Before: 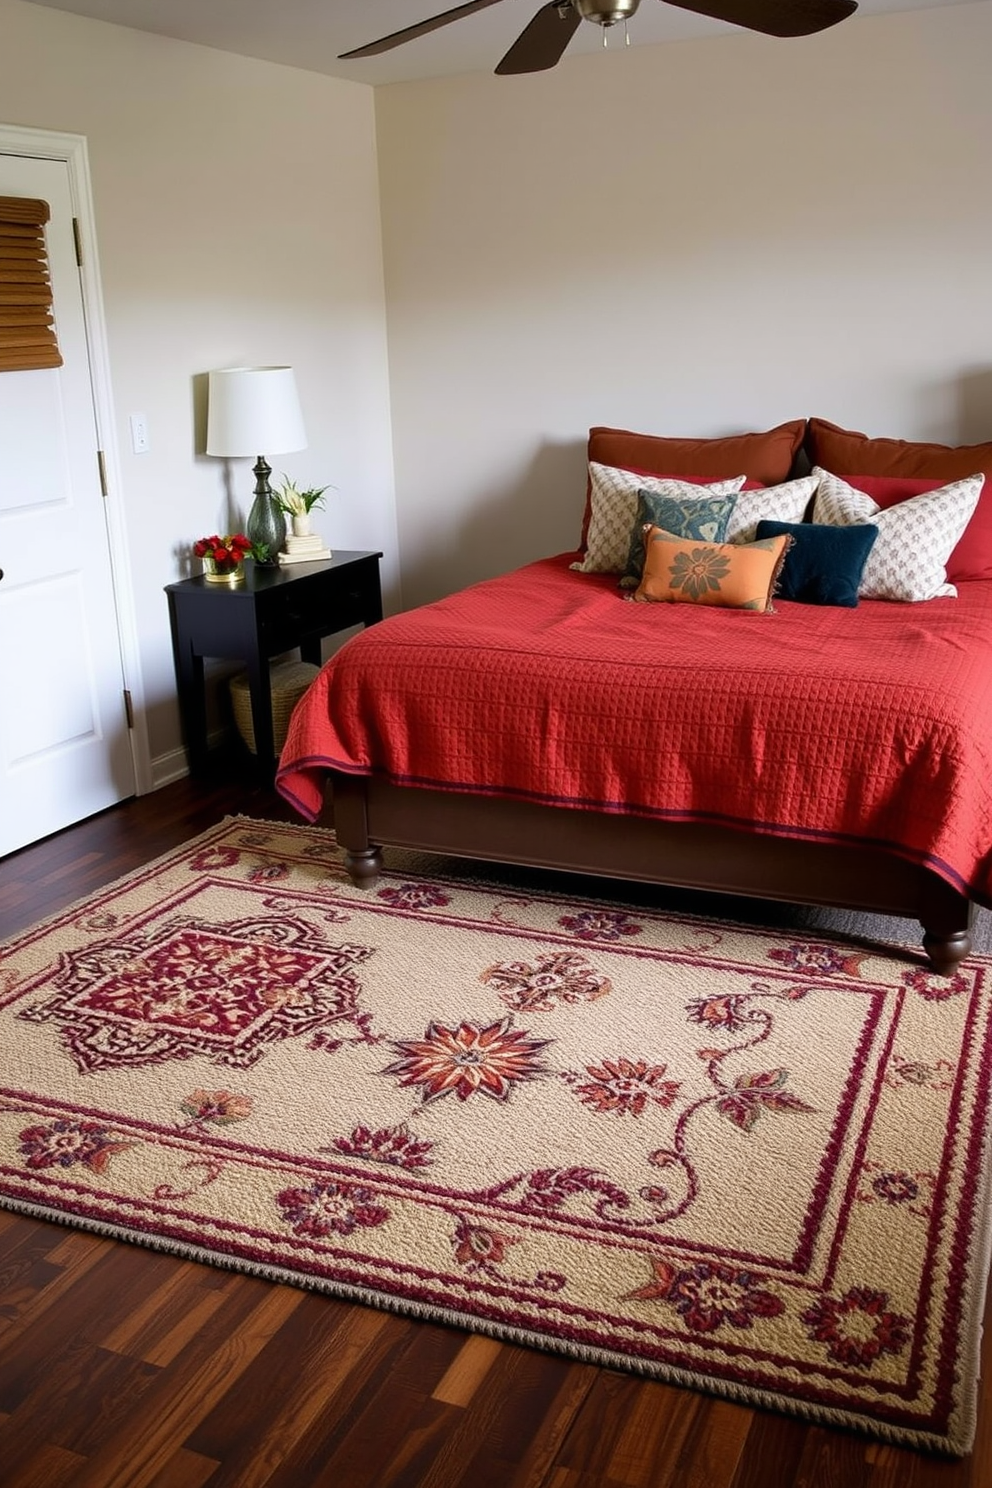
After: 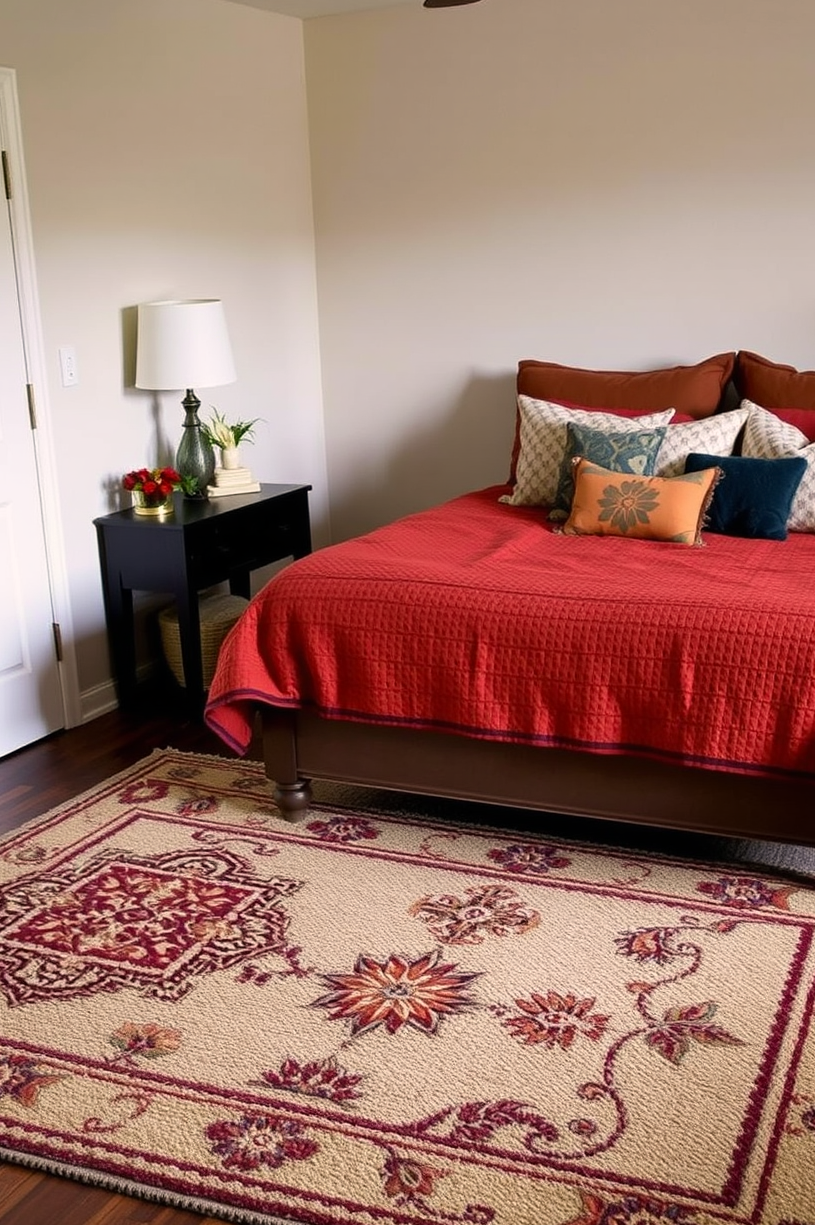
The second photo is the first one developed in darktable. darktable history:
crop and rotate: left 7.181%, top 4.504%, right 10.627%, bottom 13.169%
color correction: highlights a* 3.91, highlights b* 5.12
